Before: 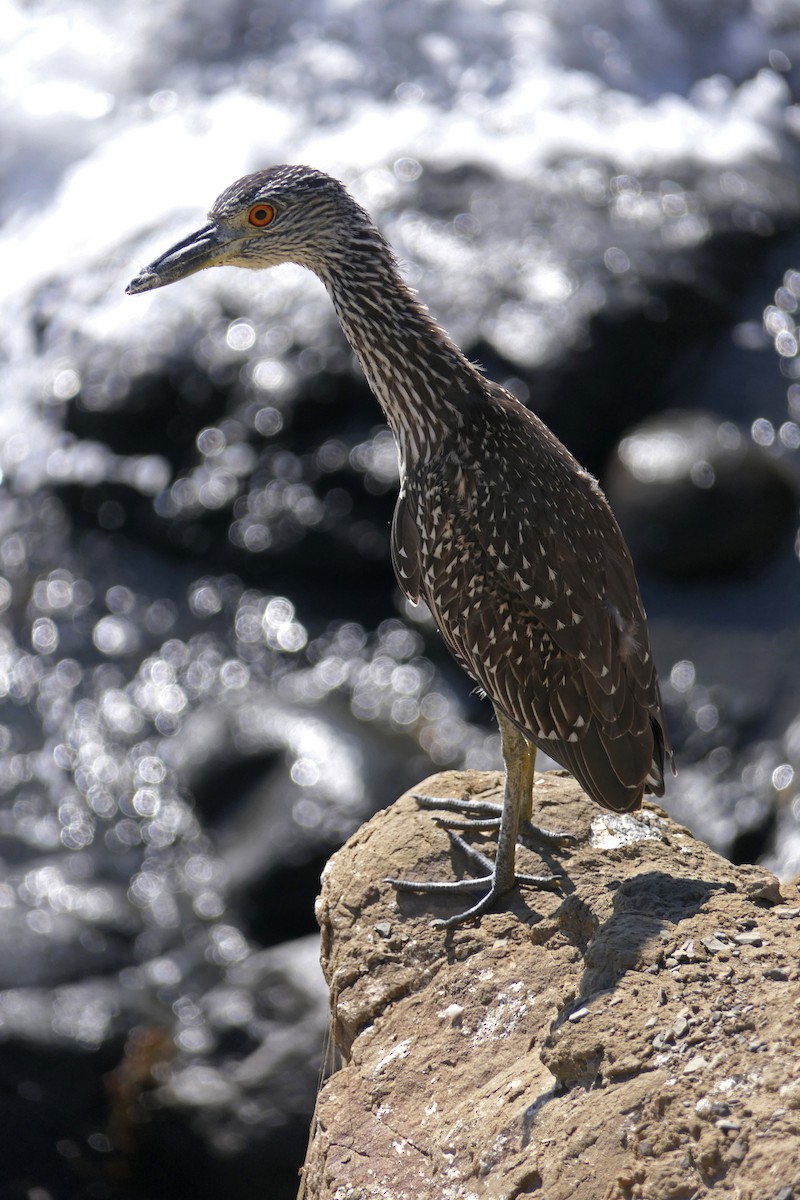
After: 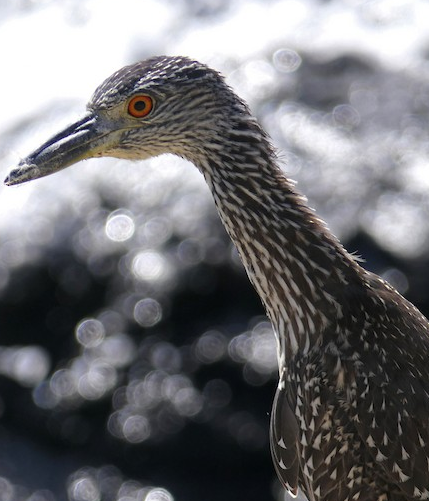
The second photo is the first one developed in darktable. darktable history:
crop: left 15.173%, top 9.095%, right 31.174%, bottom 49.143%
